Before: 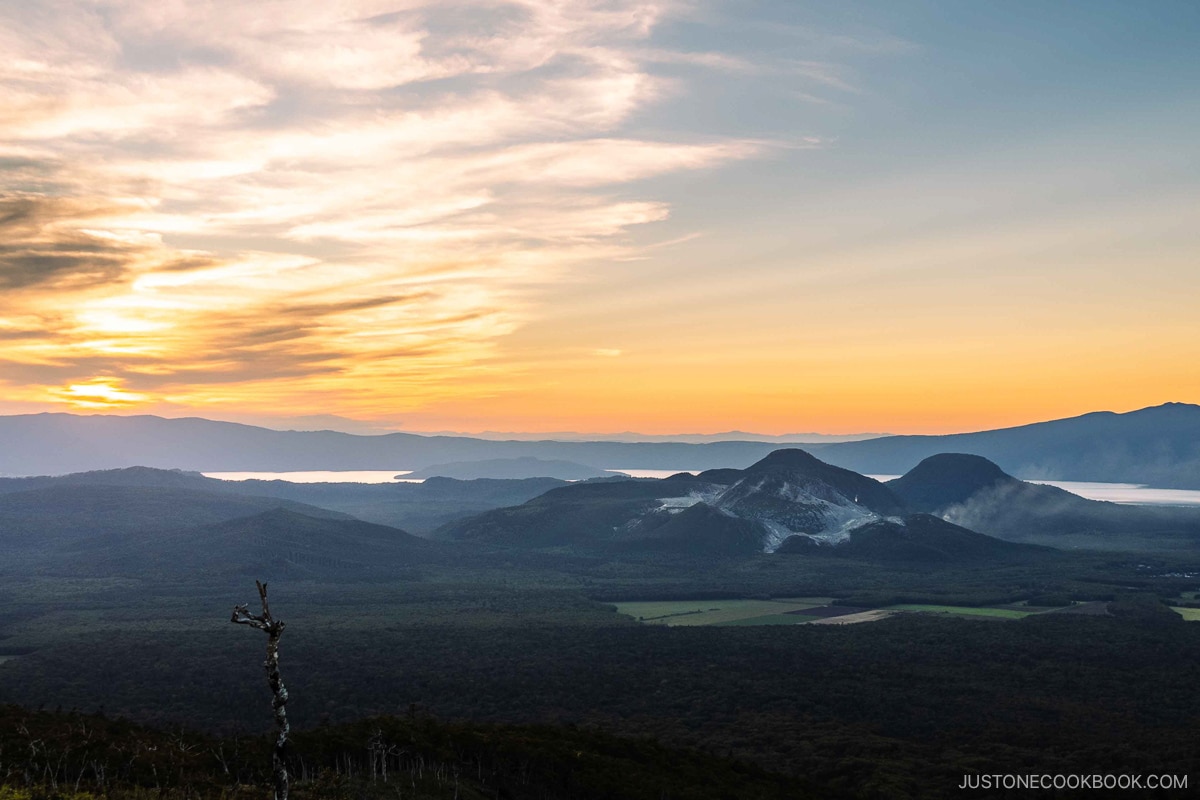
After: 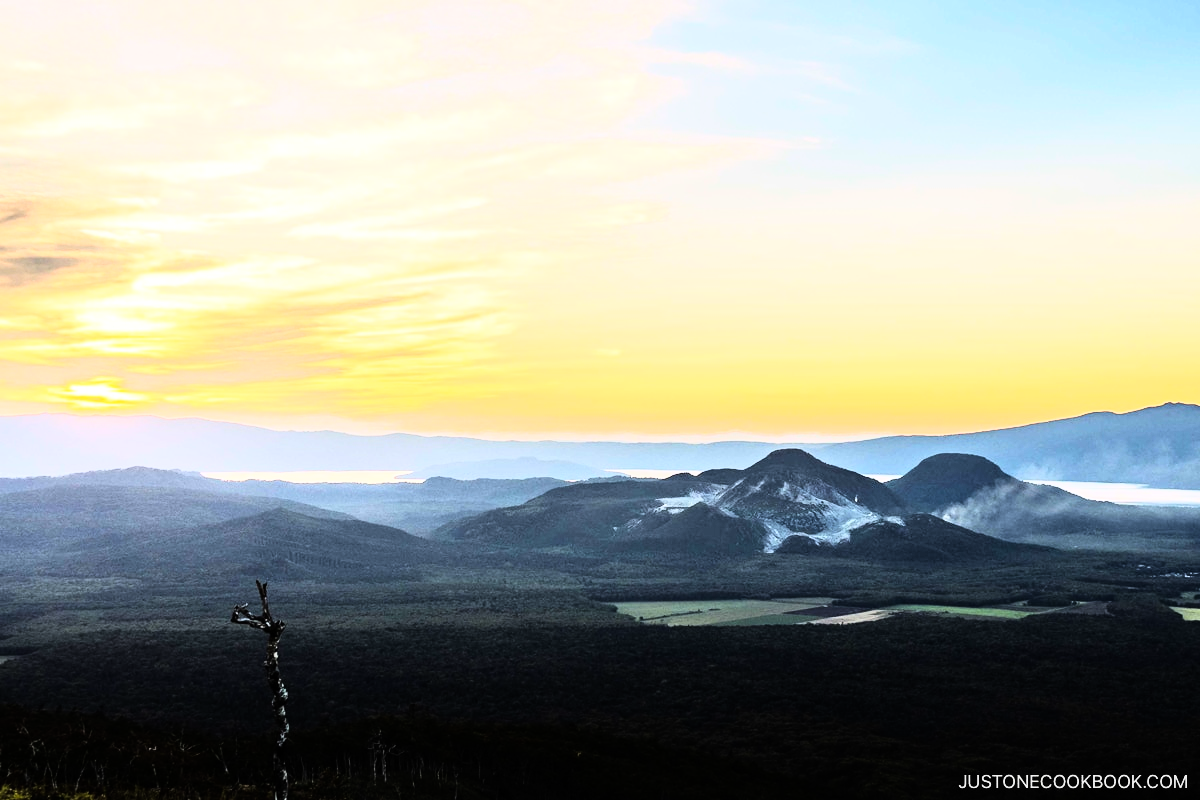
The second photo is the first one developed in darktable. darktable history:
exposure: exposure 0.29 EV, compensate highlight preservation false
rgb curve: curves: ch0 [(0, 0) (0.21, 0.15) (0.24, 0.21) (0.5, 0.75) (0.75, 0.96) (0.89, 0.99) (1, 1)]; ch1 [(0, 0.02) (0.21, 0.13) (0.25, 0.2) (0.5, 0.67) (0.75, 0.9) (0.89, 0.97) (1, 1)]; ch2 [(0, 0.02) (0.21, 0.13) (0.25, 0.2) (0.5, 0.67) (0.75, 0.9) (0.89, 0.97) (1, 1)], compensate middle gray true
